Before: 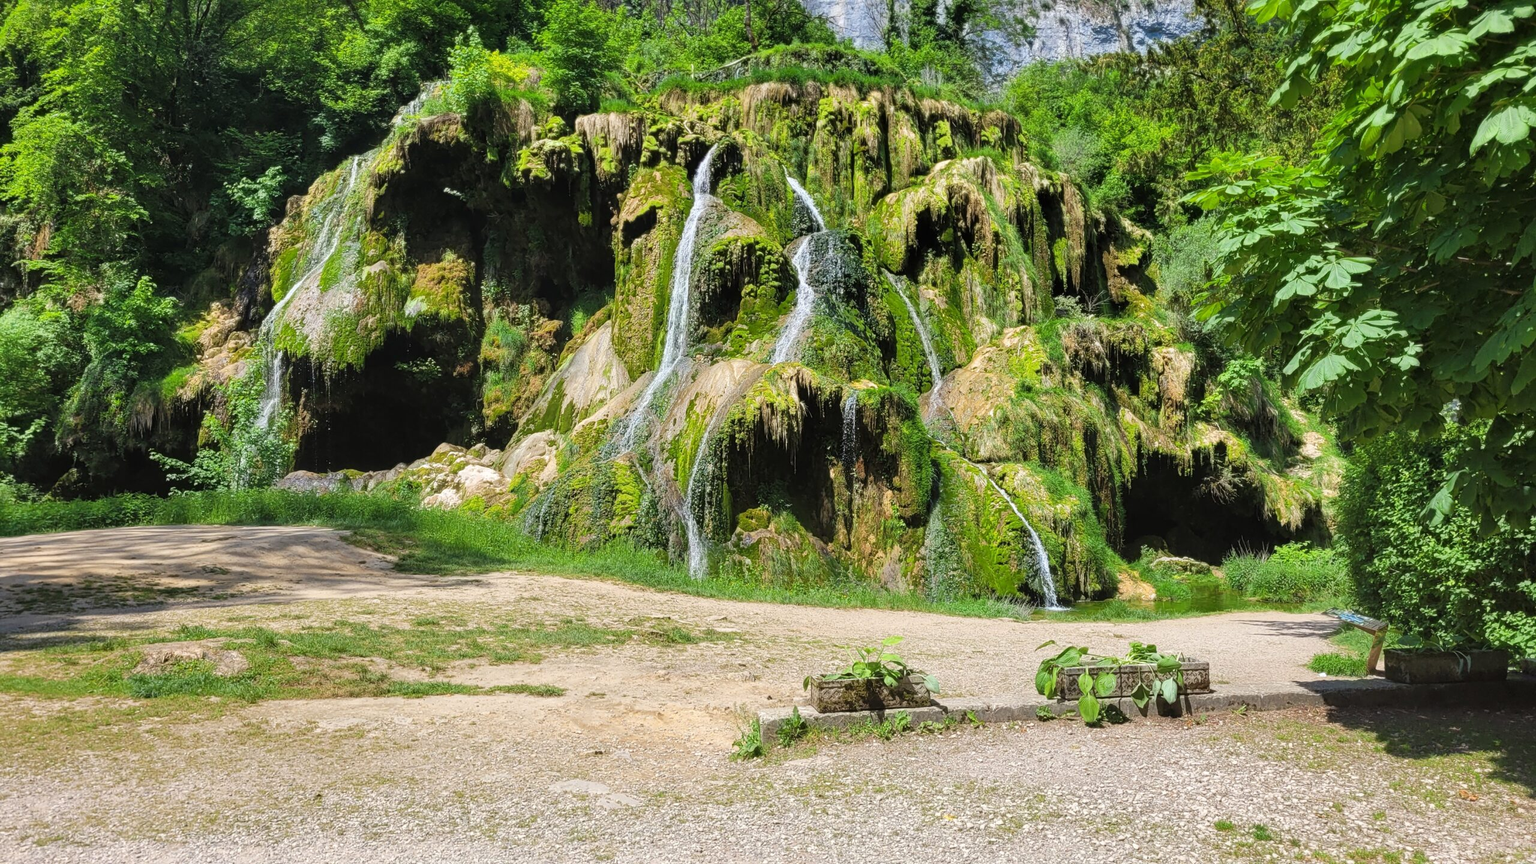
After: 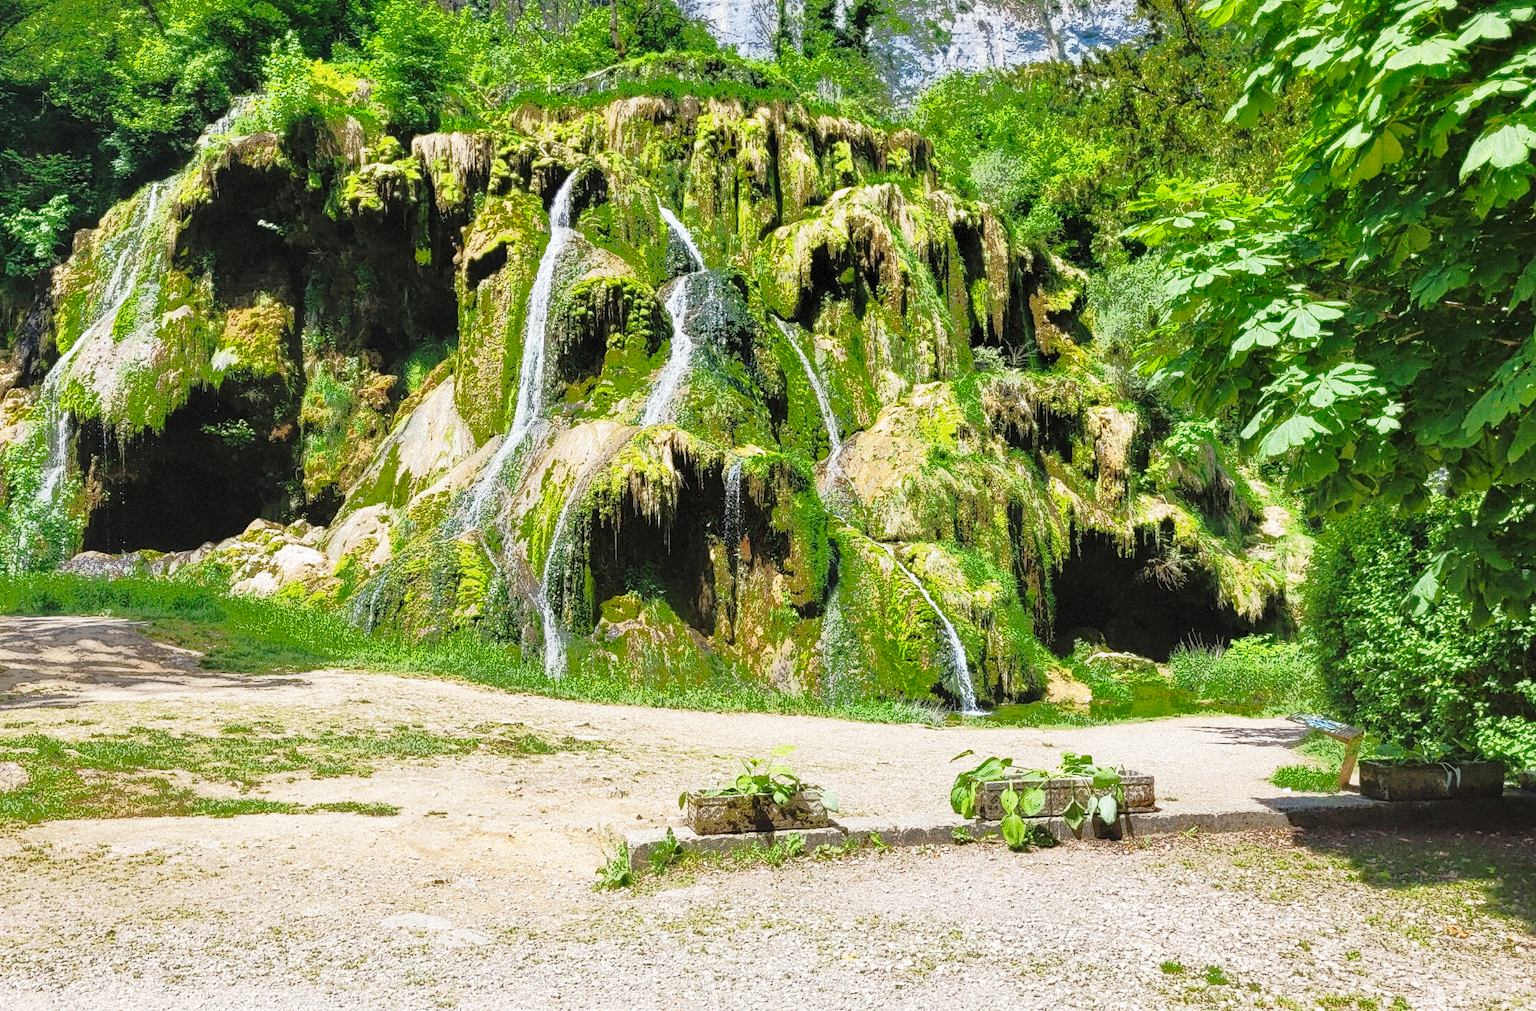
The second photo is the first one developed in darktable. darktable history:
crop and rotate: left 14.584%
fill light: exposure -0.73 EV, center 0.69, width 2.2
base curve: curves: ch0 [(0, 0) (0.028, 0.03) (0.121, 0.232) (0.46, 0.748) (0.859, 0.968) (1, 1)], preserve colors none
exposure: exposure 0.236 EV, compensate highlight preservation false
tone equalizer: -8 EV 0.25 EV, -7 EV 0.417 EV, -6 EV 0.417 EV, -5 EV 0.25 EV, -3 EV -0.25 EV, -2 EV -0.417 EV, -1 EV -0.417 EV, +0 EV -0.25 EV, edges refinement/feathering 500, mask exposure compensation -1.57 EV, preserve details guided filter
grain: mid-tones bias 0%
